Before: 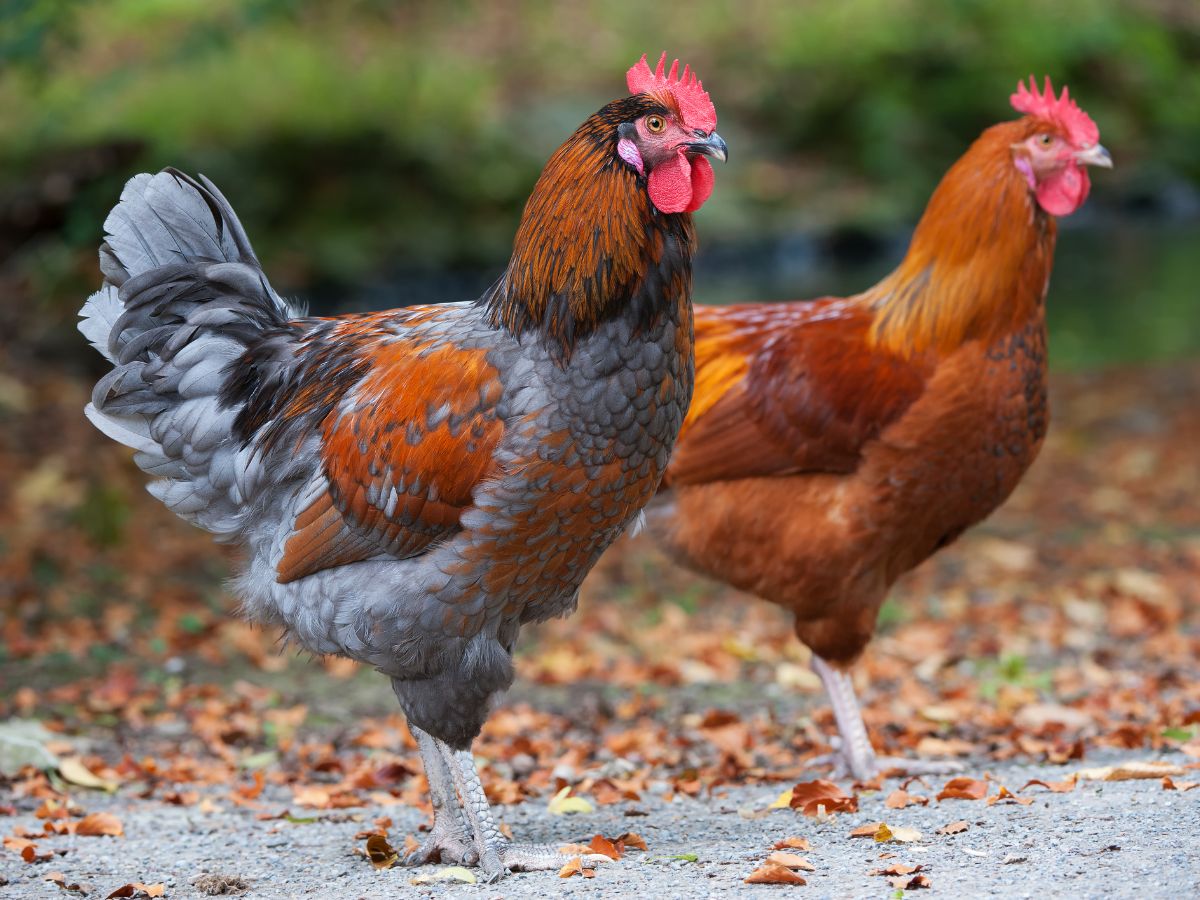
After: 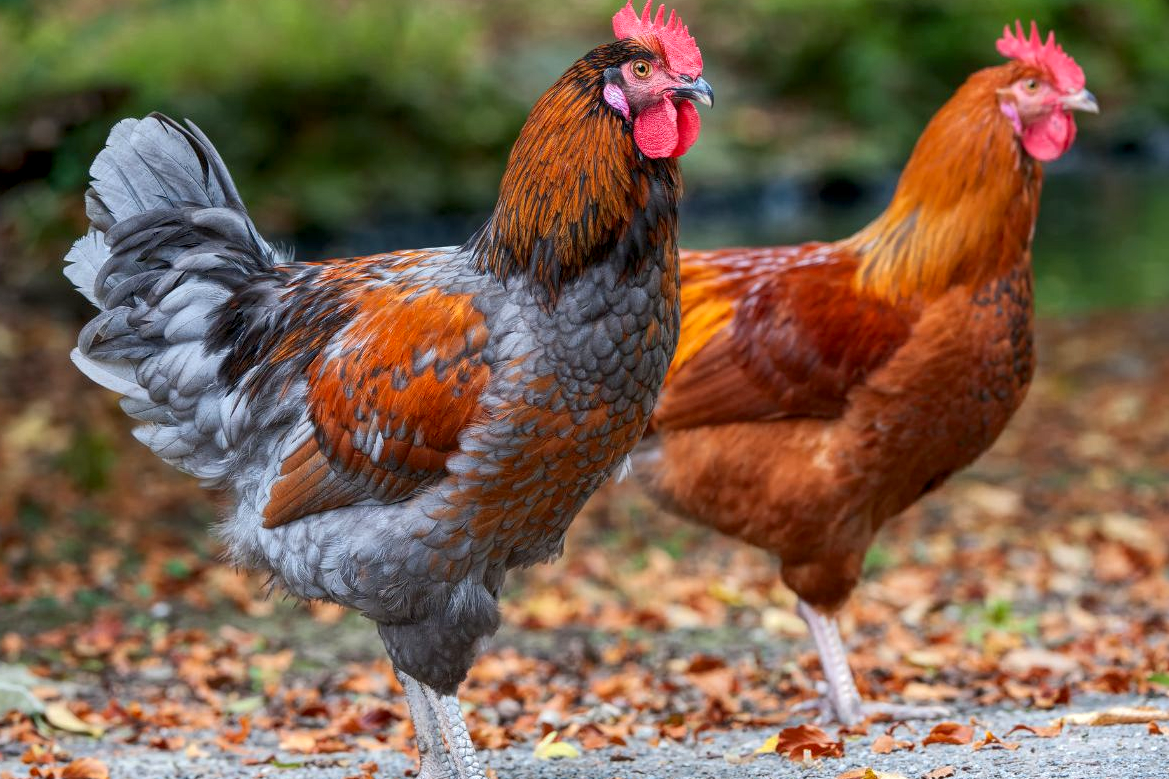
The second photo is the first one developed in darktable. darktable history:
crop: left 1.209%, top 6.182%, right 1.314%, bottom 7.213%
contrast brightness saturation: contrast 0.148, brightness -0.005, saturation 0.103
shadows and highlights: on, module defaults
local contrast: highlights 95%, shadows 88%, detail 160%, midtone range 0.2
